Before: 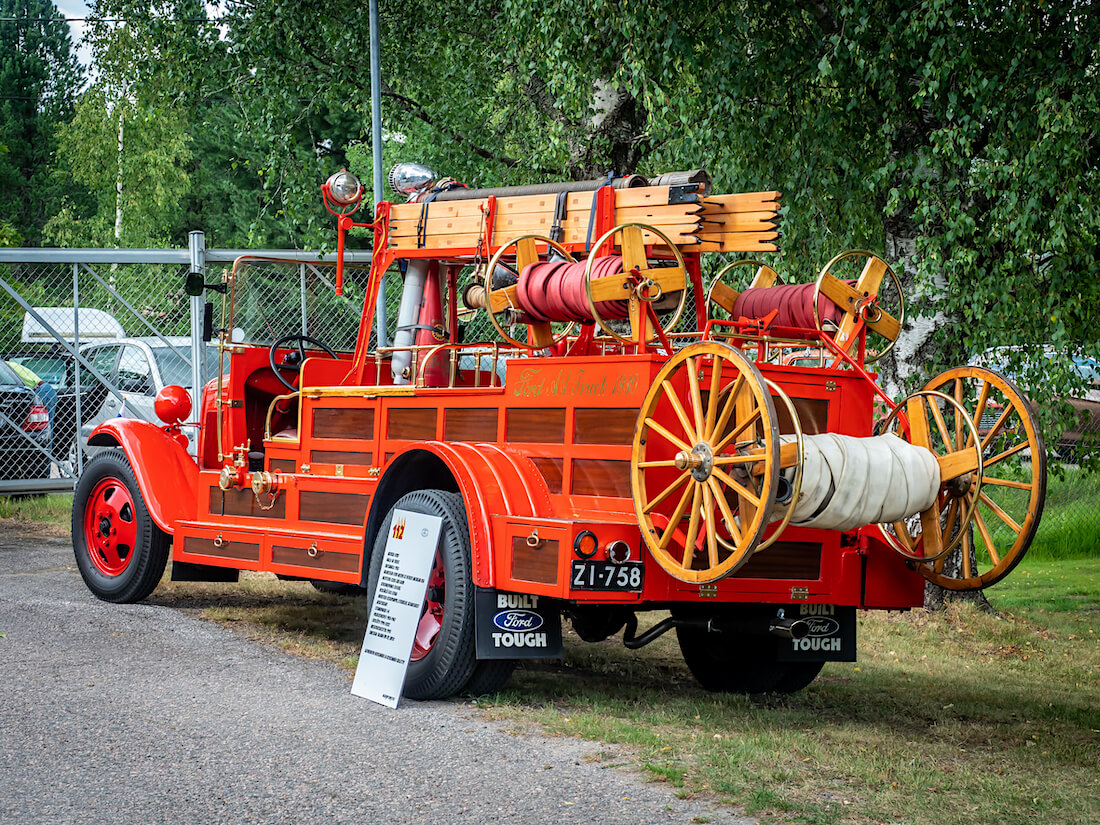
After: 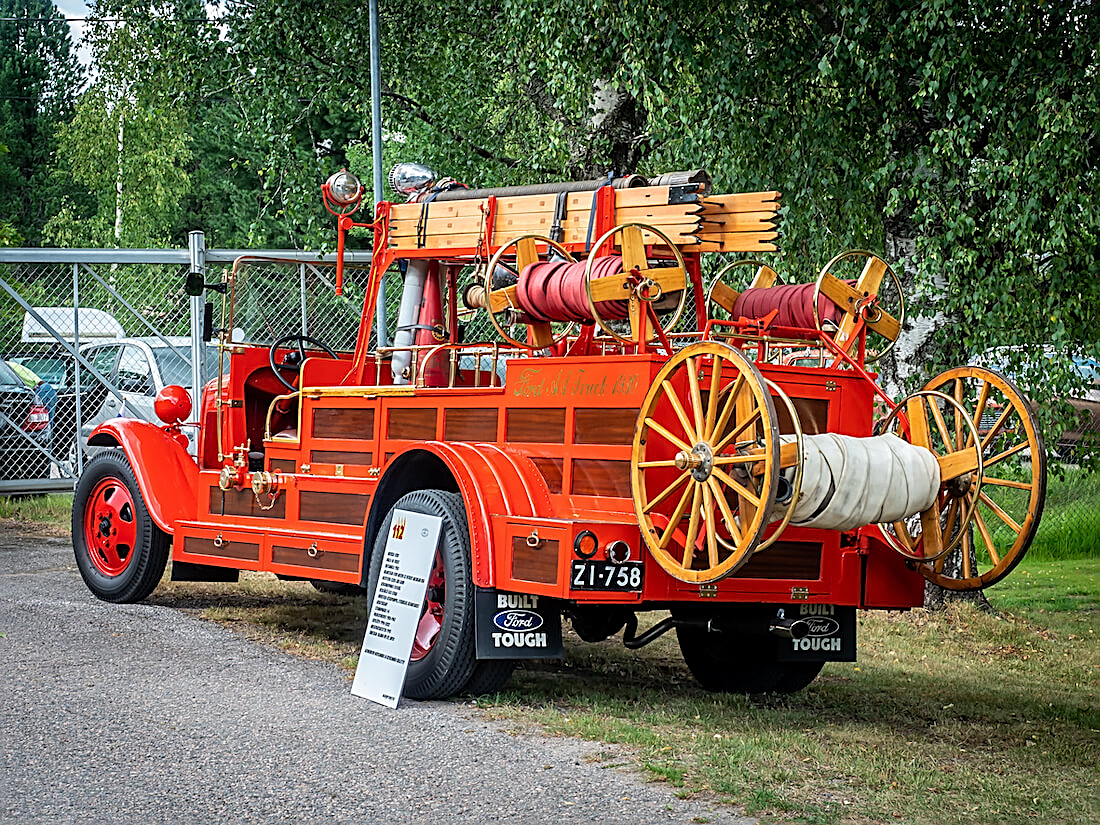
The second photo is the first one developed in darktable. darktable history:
sharpen: amount 0.747
